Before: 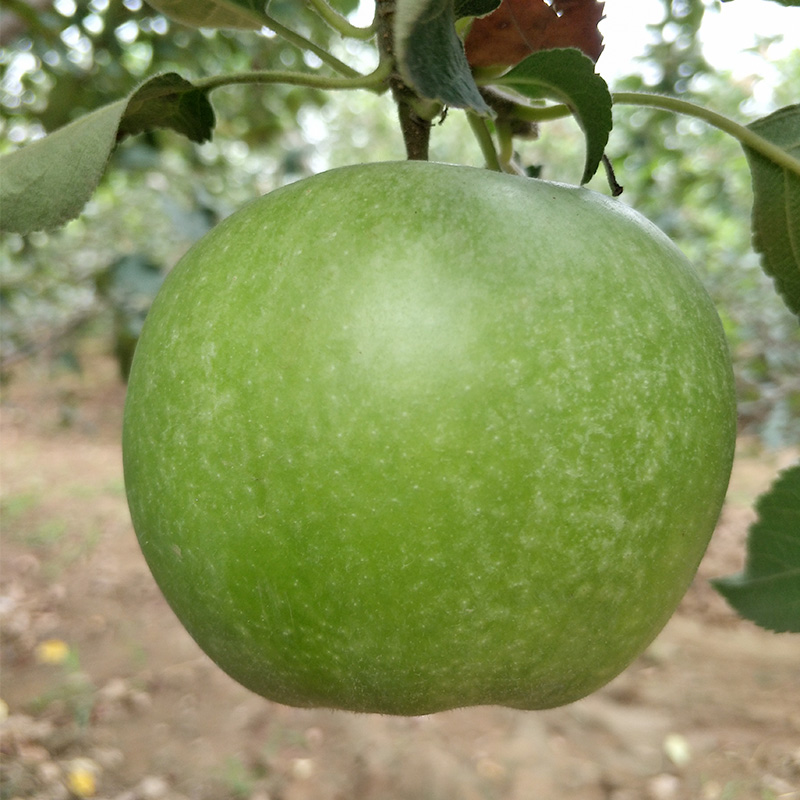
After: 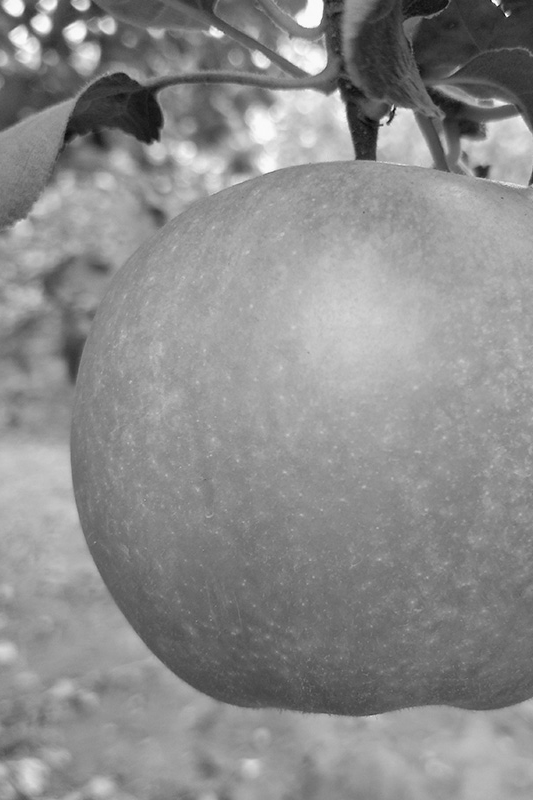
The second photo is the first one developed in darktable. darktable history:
crop and rotate: left 6.617%, right 26.717%
monochrome: a 32, b 64, size 2.3
